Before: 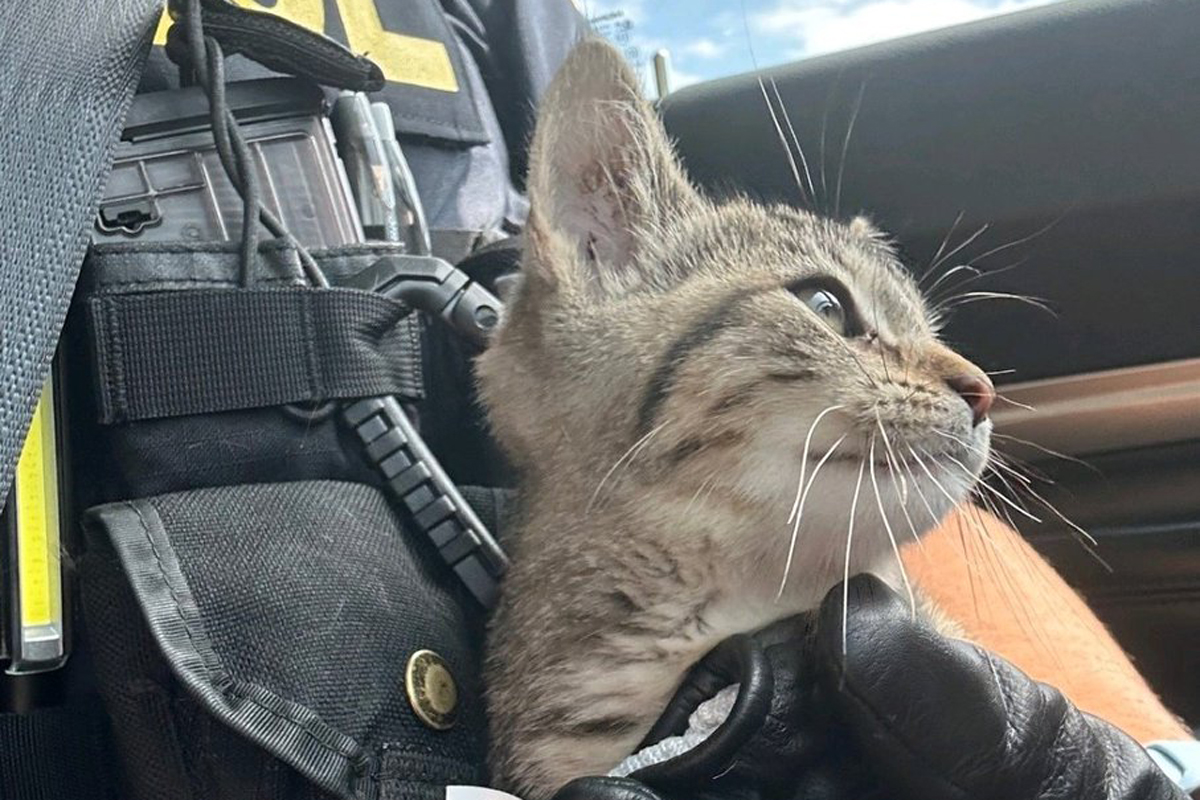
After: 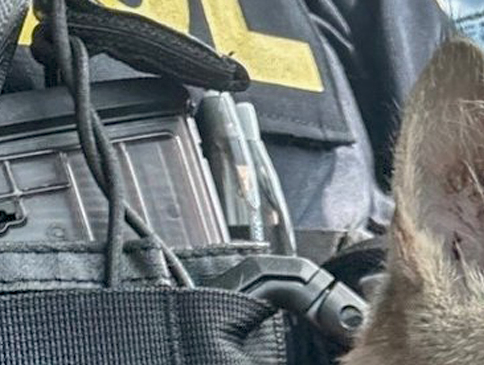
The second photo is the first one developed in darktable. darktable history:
shadows and highlights: radius 123.33, shadows 99.53, white point adjustment -3.01, highlights -99.59, soften with gaussian
local contrast: on, module defaults
exposure: black level correction 0.009, compensate highlight preservation false
crop and rotate: left 11.287%, top 0.119%, right 48.38%, bottom 54.194%
